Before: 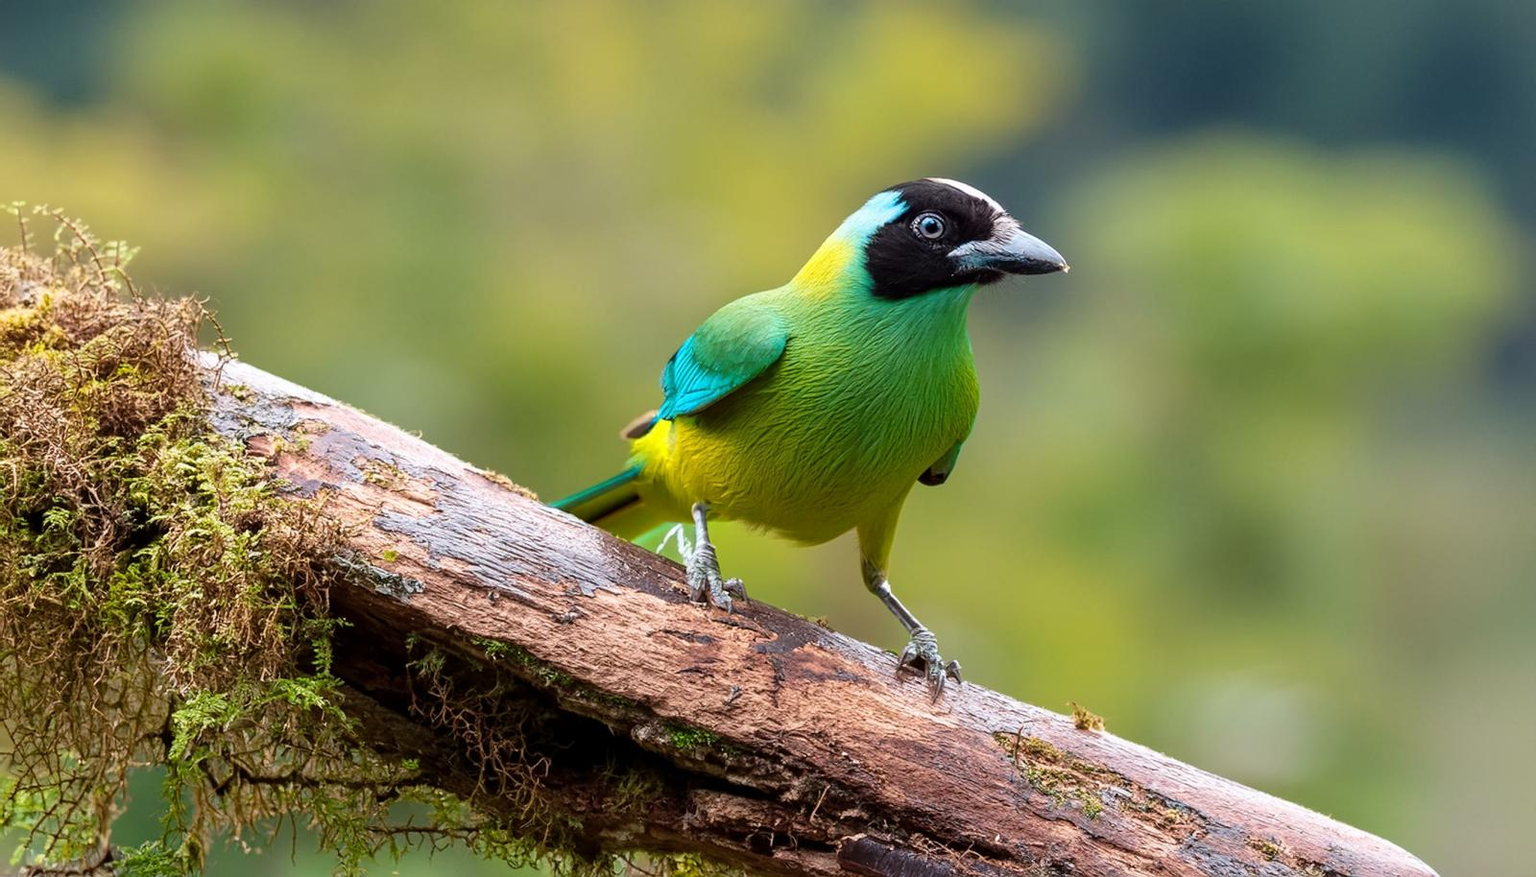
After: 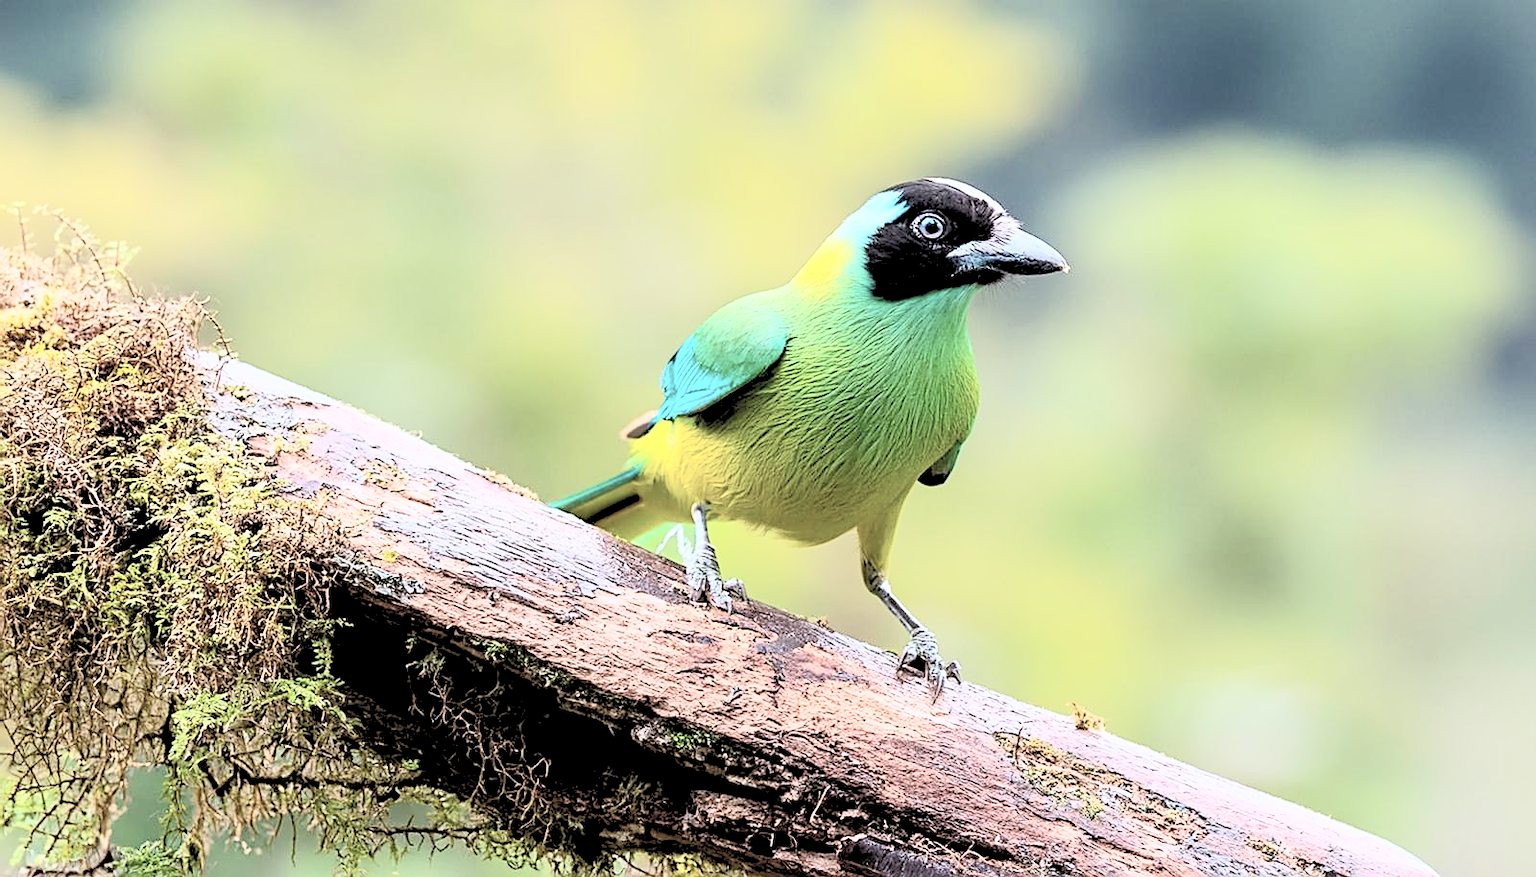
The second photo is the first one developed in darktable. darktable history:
rgb levels: preserve colors sum RGB, levels [[0.038, 0.433, 0.934], [0, 0.5, 1], [0, 0.5, 1]]
contrast brightness saturation: contrast 0.43, brightness 0.56, saturation -0.19
sharpen: amount 0.6
color calibration: illuminant as shot in camera, x 0.358, y 0.373, temperature 4628.91 K
